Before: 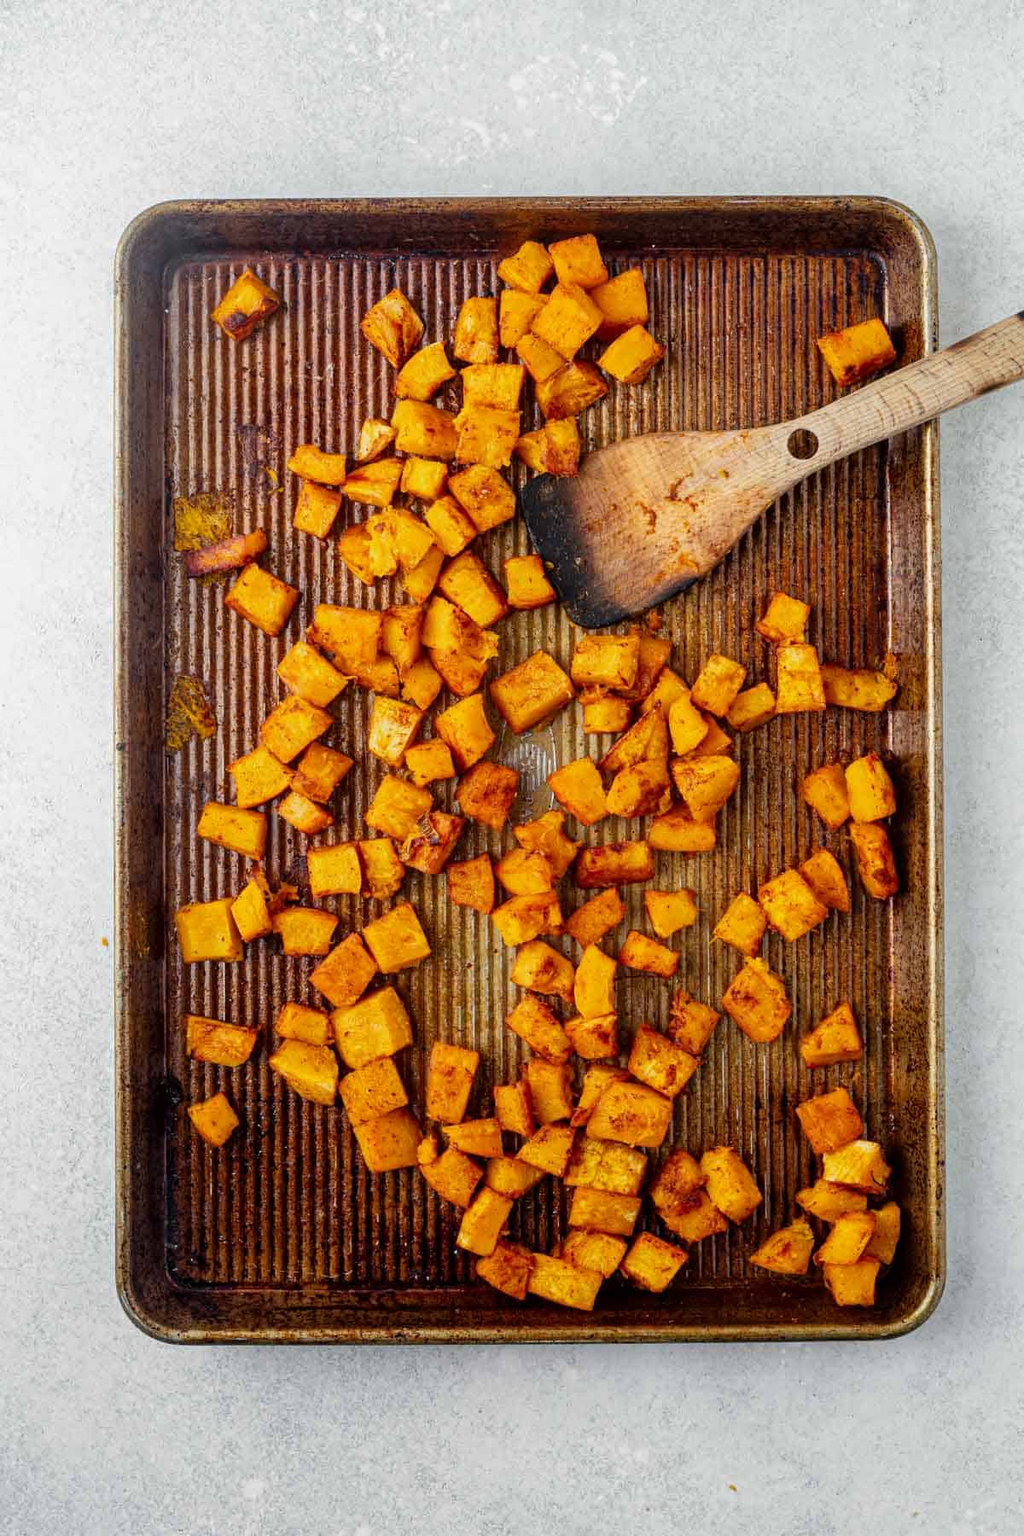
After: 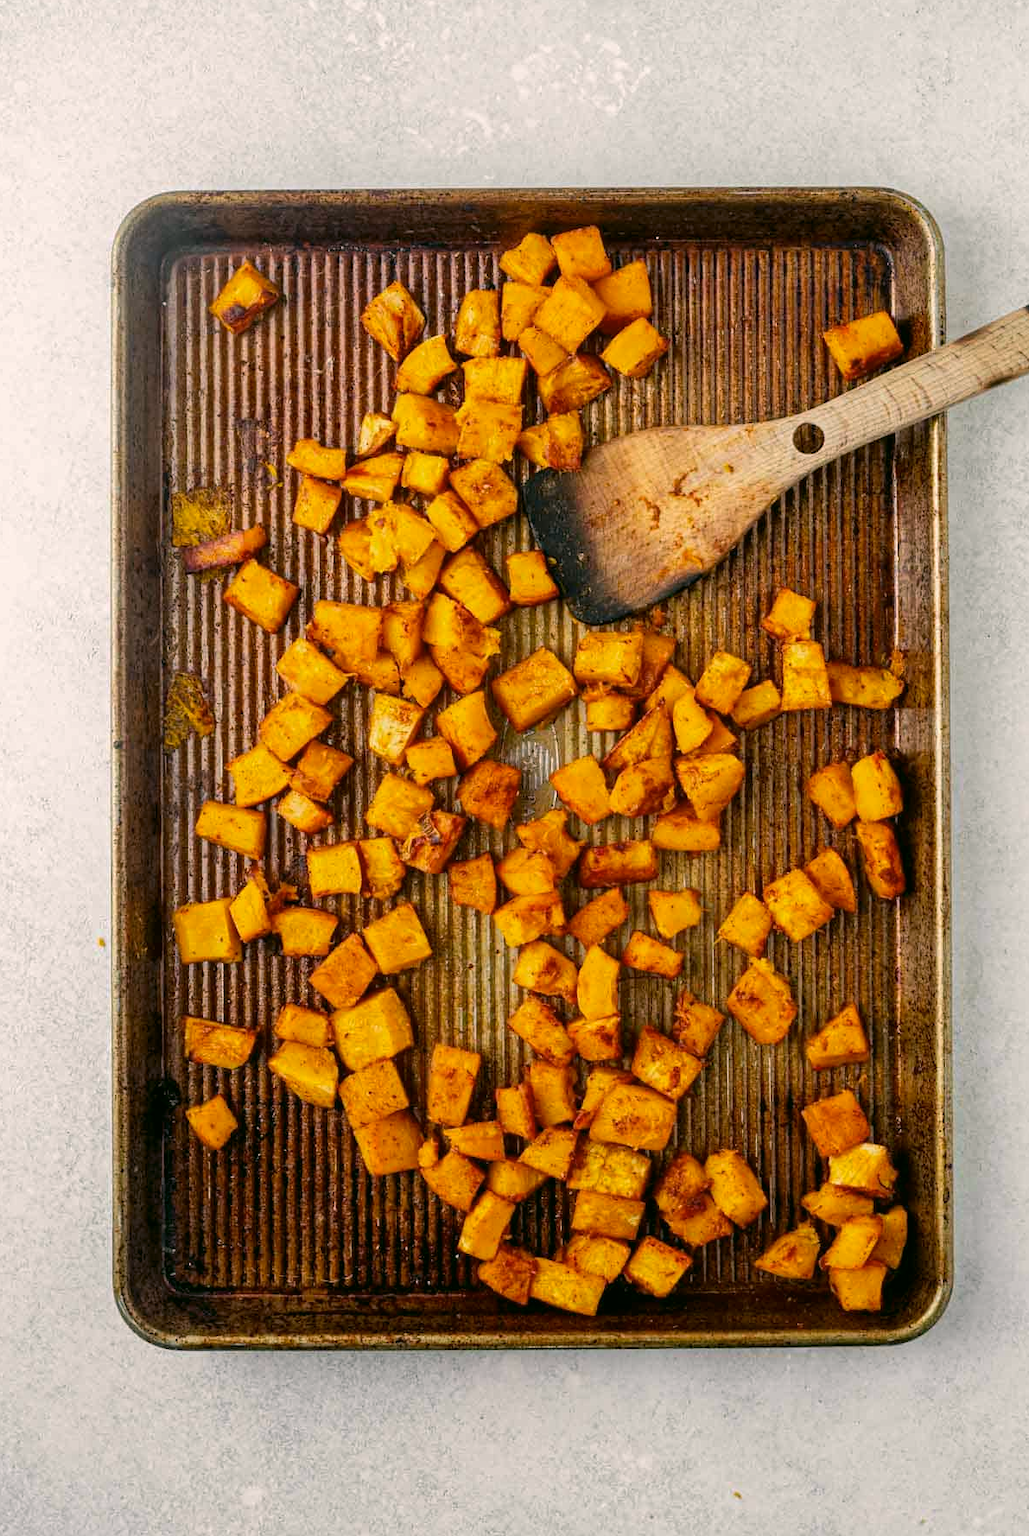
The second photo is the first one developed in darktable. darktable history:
crop: left 0.423%, top 0.747%, right 0.236%, bottom 0.438%
tone equalizer: edges refinement/feathering 500, mask exposure compensation -1.57 EV, preserve details no
color correction: highlights a* 4.65, highlights b* 4.94, shadows a* -7.22, shadows b* 4.86
